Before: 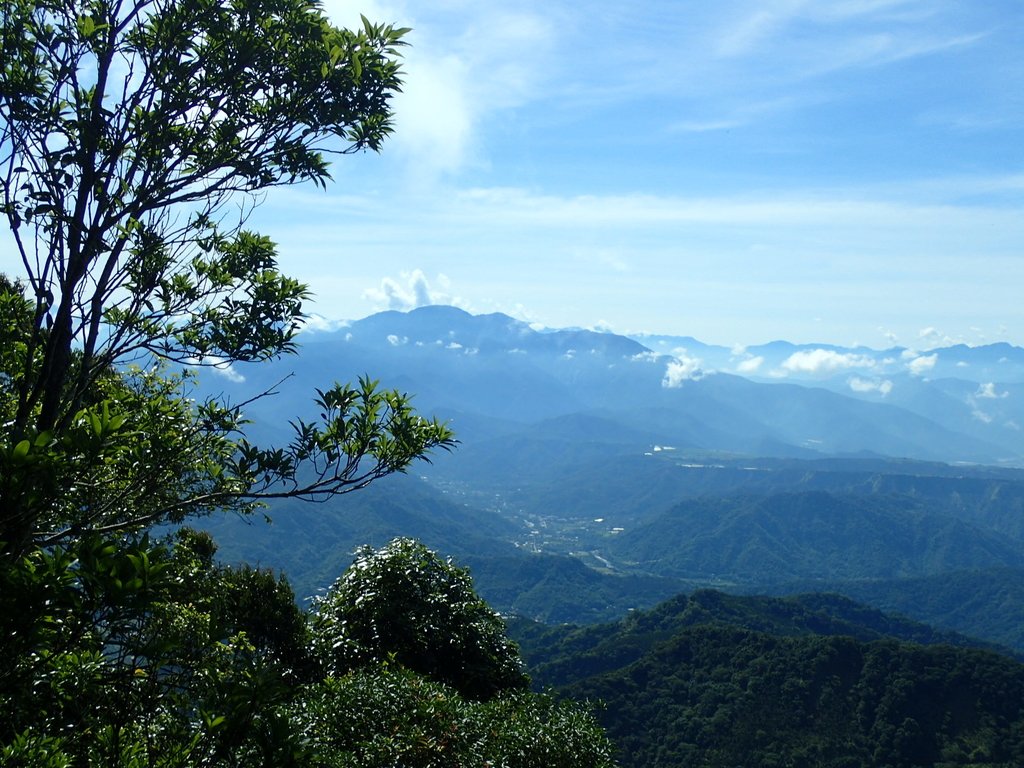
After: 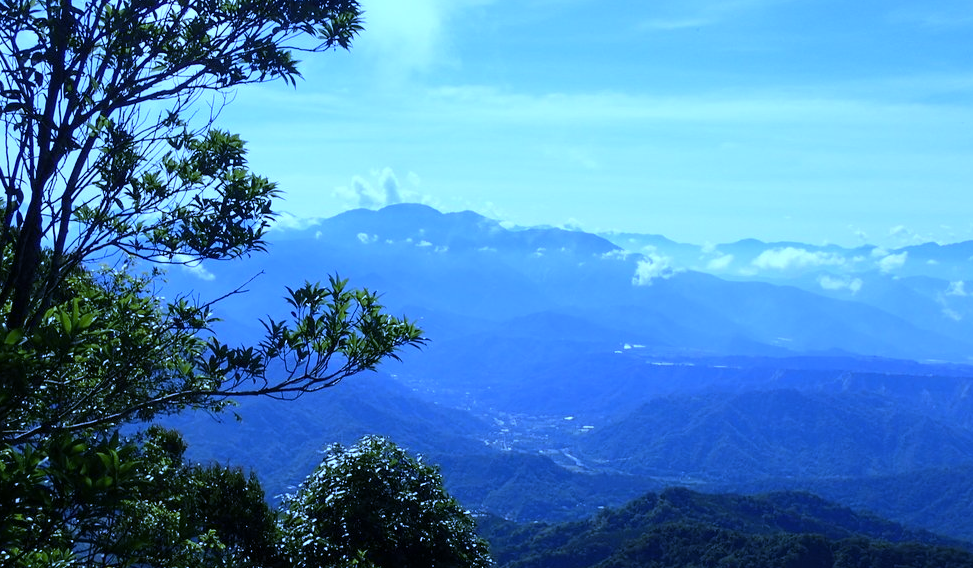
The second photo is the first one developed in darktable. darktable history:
crop and rotate: left 2.991%, top 13.302%, right 1.981%, bottom 12.636%
white balance: red 0.766, blue 1.537
